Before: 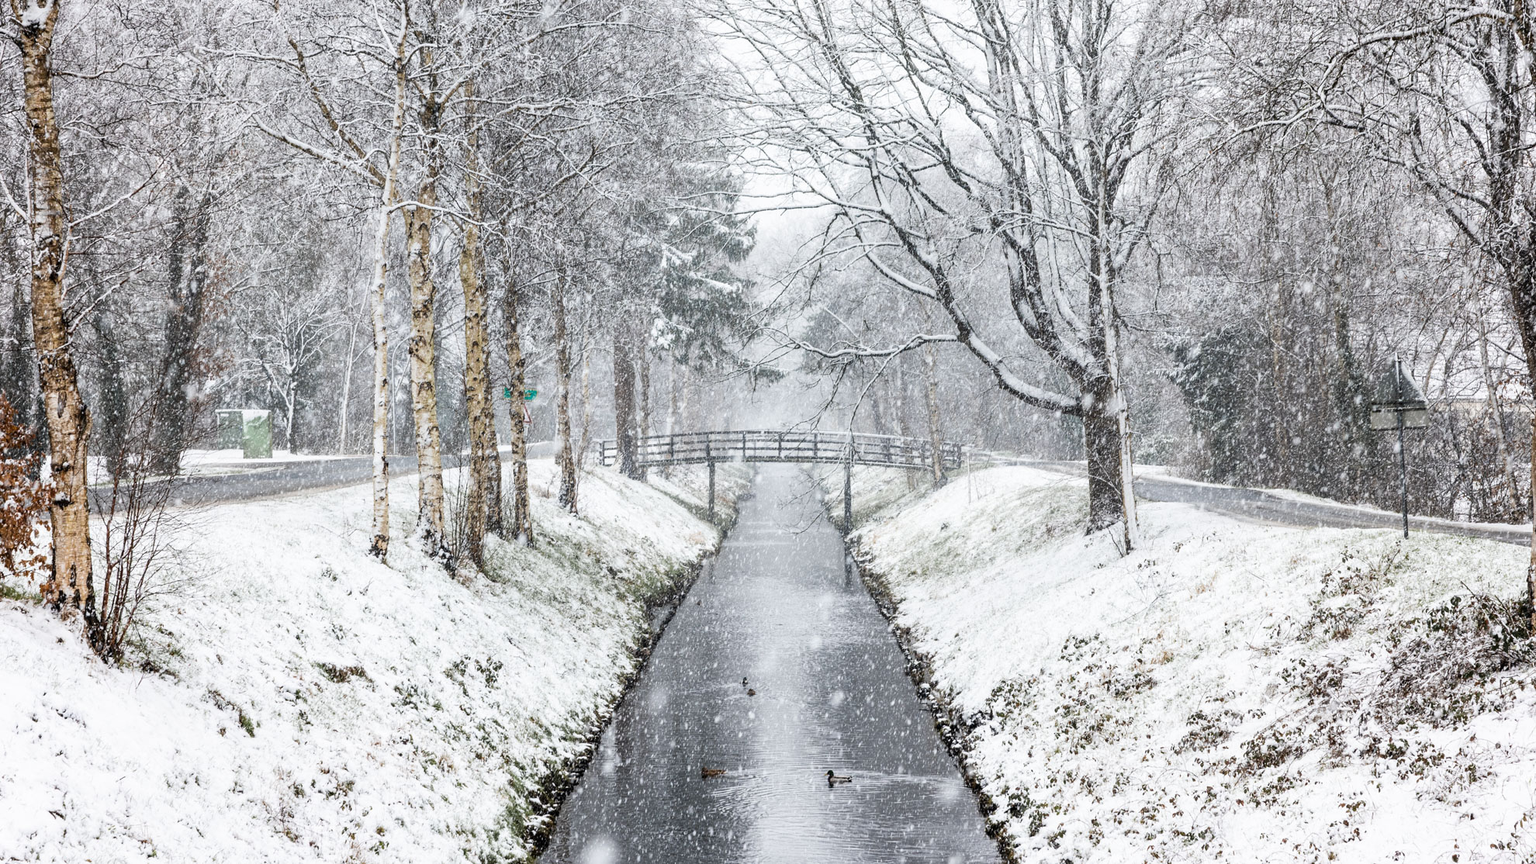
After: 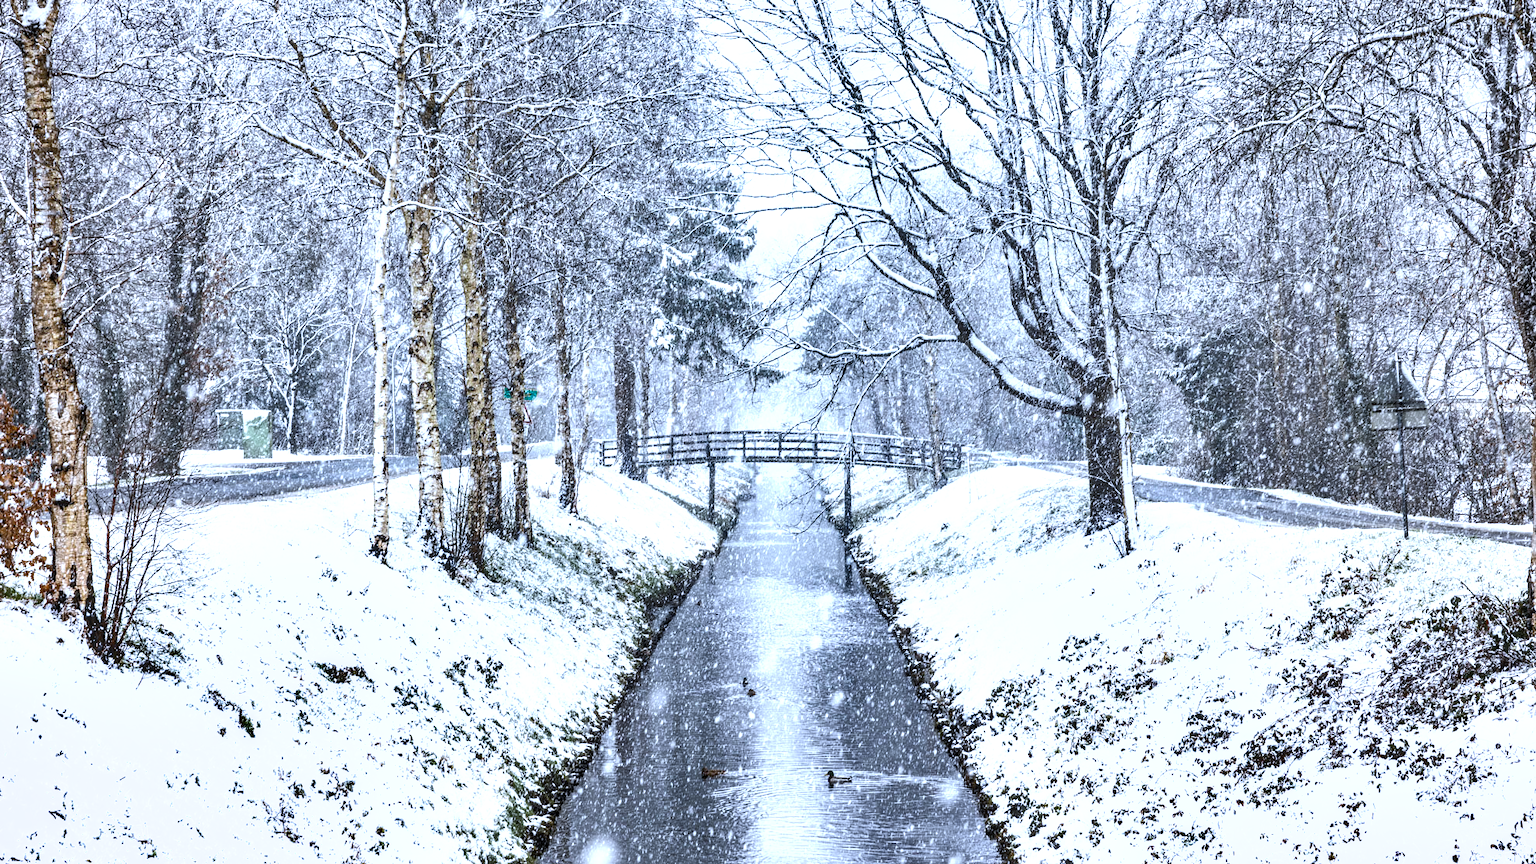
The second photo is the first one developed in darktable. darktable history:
shadows and highlights: shadows 53, soften with gaussian
exposure: exposure 0.574 EV, compensate highlight preservation false
local contrast: on, module defaults
white balance: red 0.926, green 1.003, blue 1.133
